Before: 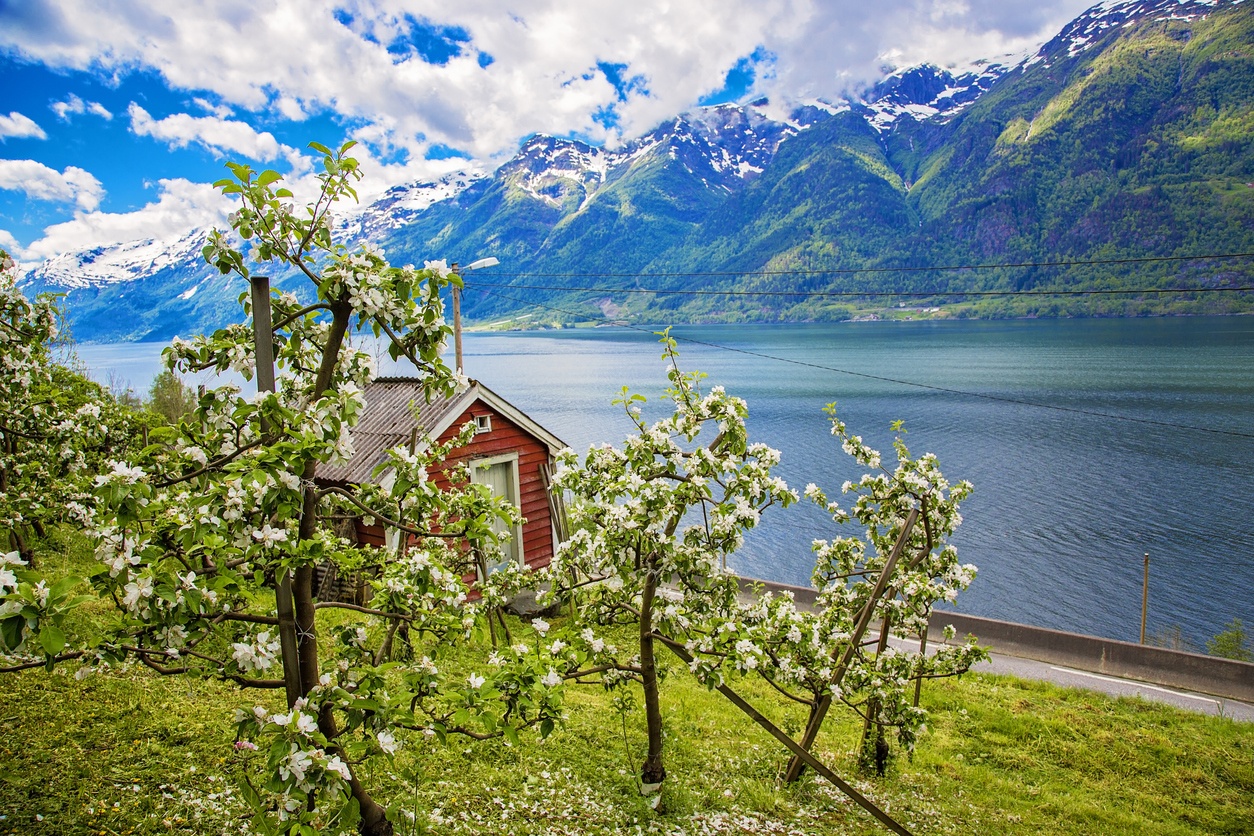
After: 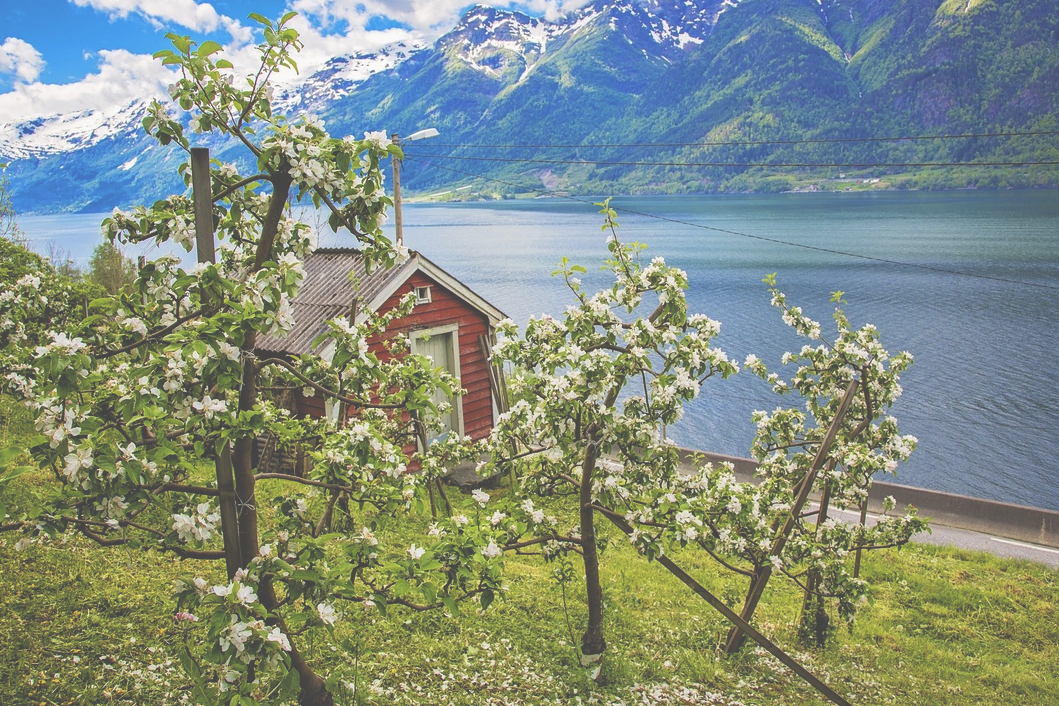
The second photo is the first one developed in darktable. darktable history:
crop and rotate: left 4.842%, top 15.51%, right 10.668%
exposure: black level correction -0.062, exposure -0.05 EV, compensate highlight preservation false
